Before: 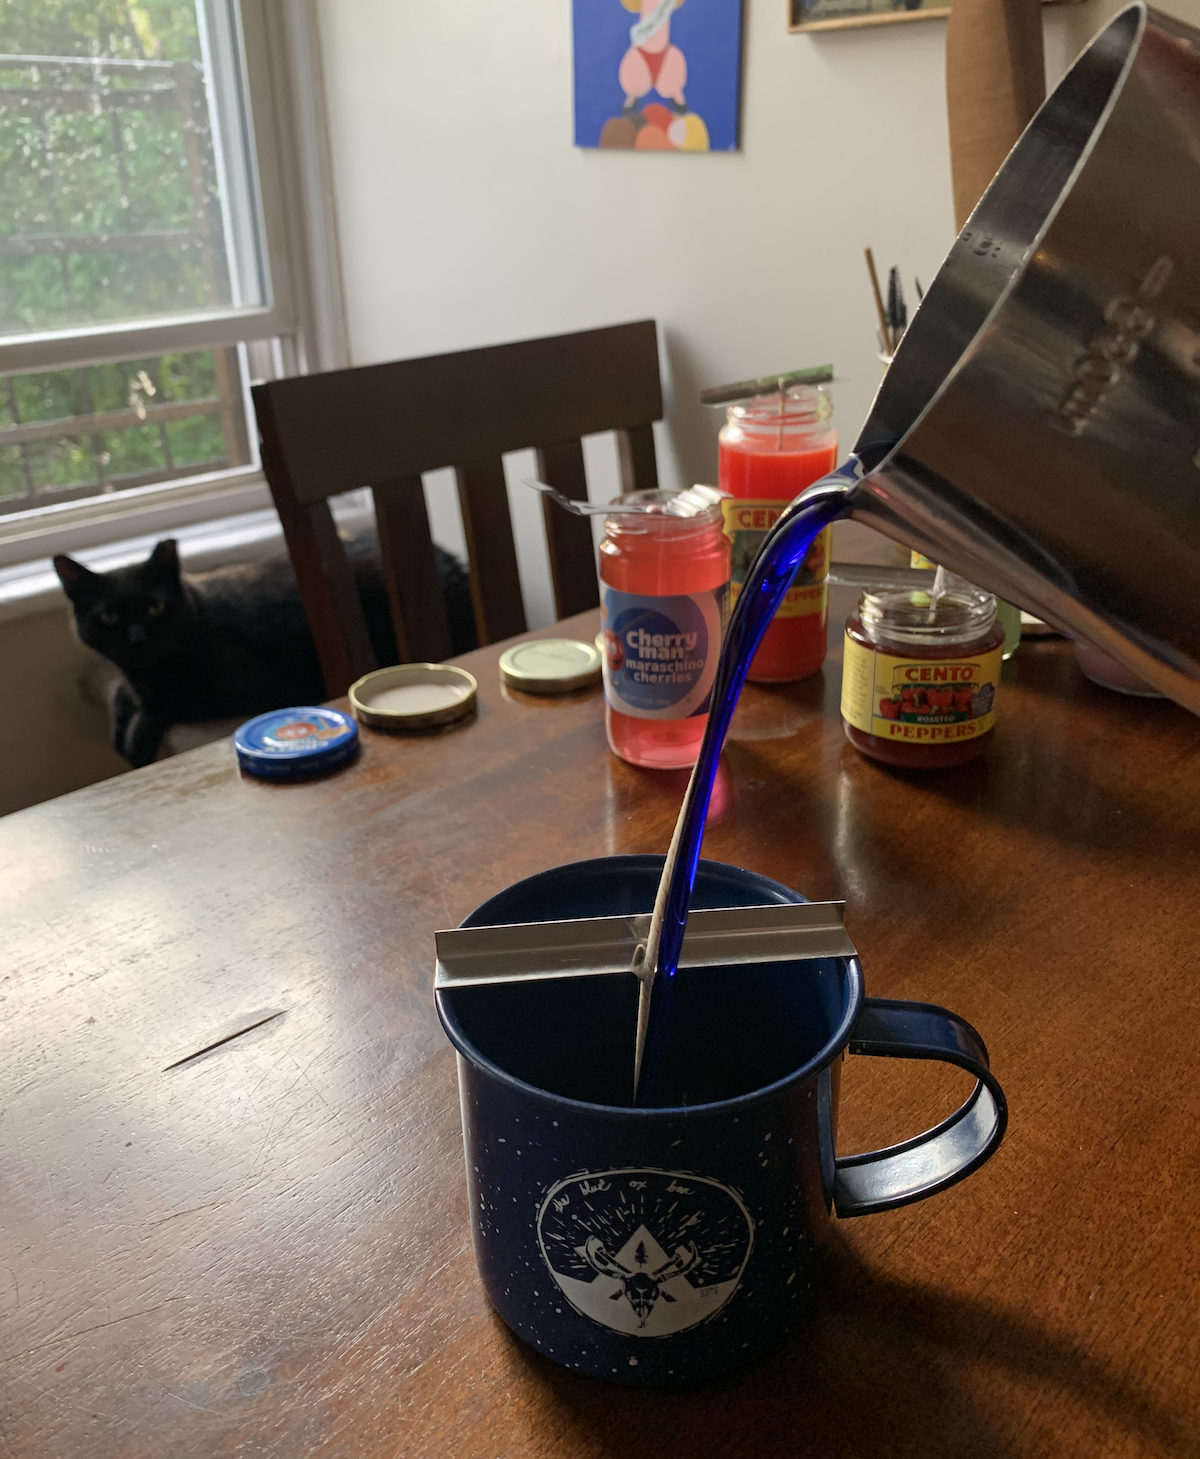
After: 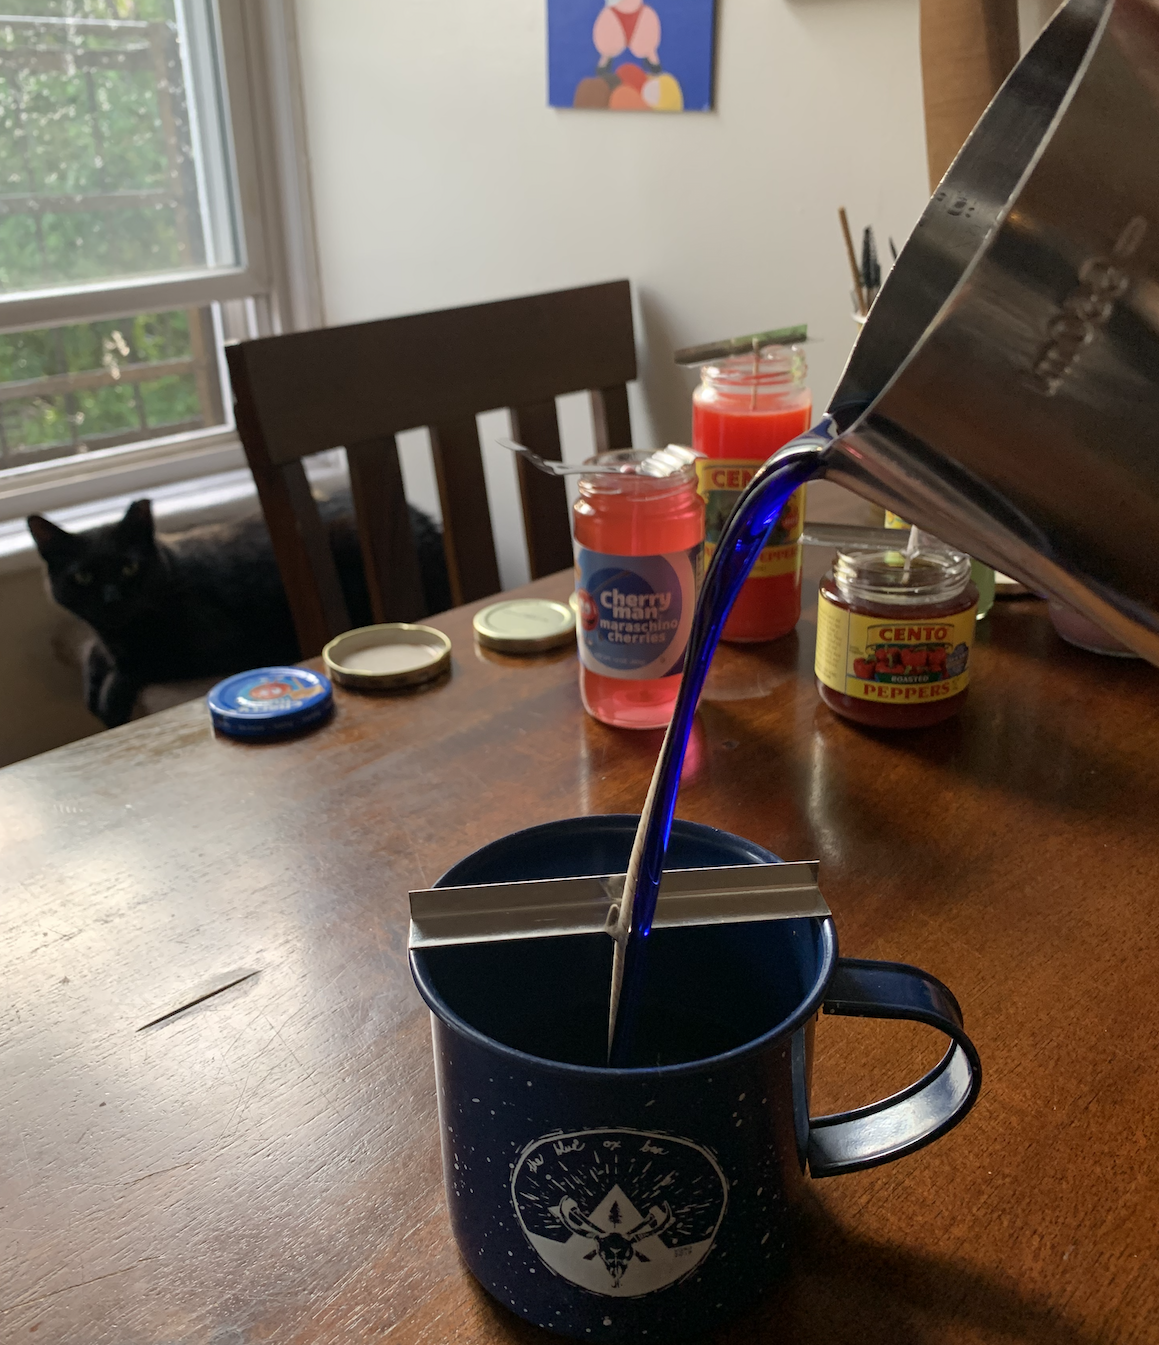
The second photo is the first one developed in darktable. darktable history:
crop: left 2.179%, top 2.808%, right 1.221%, bottom 4.957%
